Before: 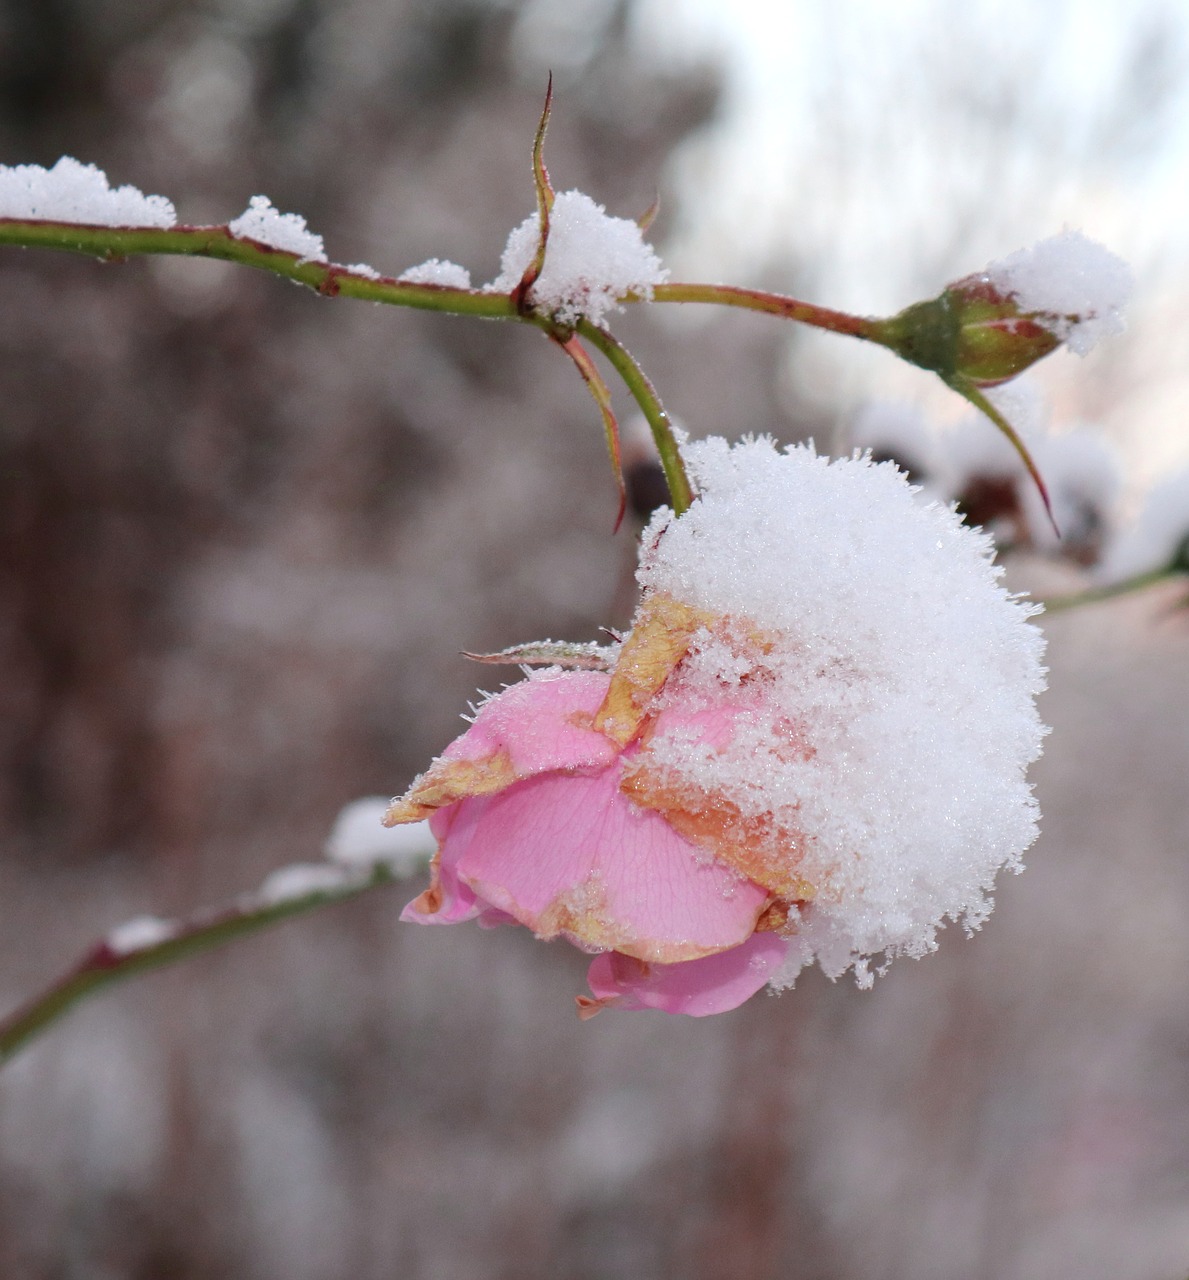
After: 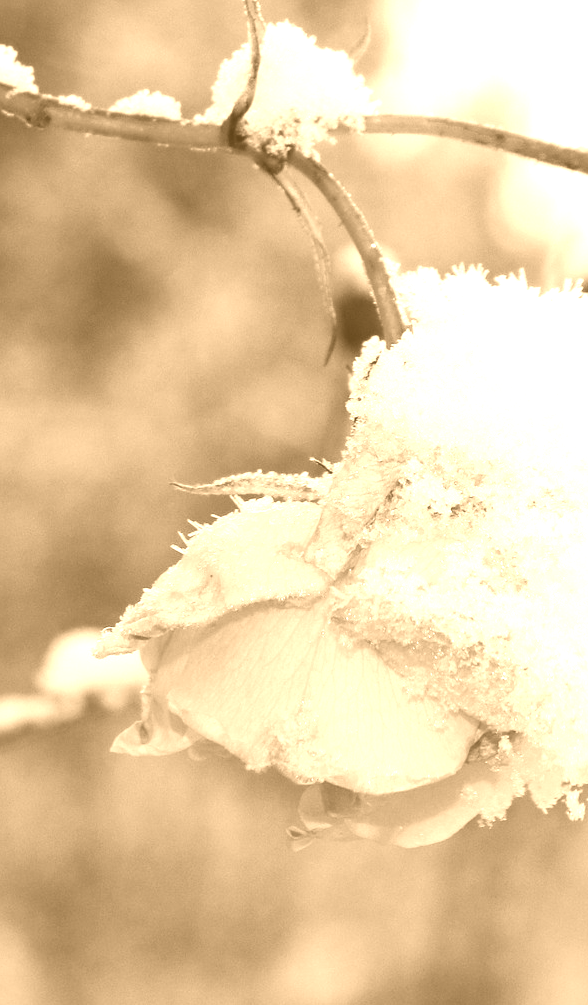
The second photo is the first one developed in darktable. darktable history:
crop and rotate: angle 0.02°, left 24.353%, top 13.219%, right 26.156%, bottom 8.224%
colorize: hue 28.8°, source mix 100%
tone equalizer: -8 EV -0.417 EV, -7 EV -0.389 EV, -6 EV -0.333 EV, -5 EV -0.222 EV, -3 EV 0.222 EV, -2 EV 0.333 EV, -1 EV 0.389 EV, +0 EV 0.417 EV, edges refinement/feathering 500, mask exposure compensation -1.57 EV, preserve details no
